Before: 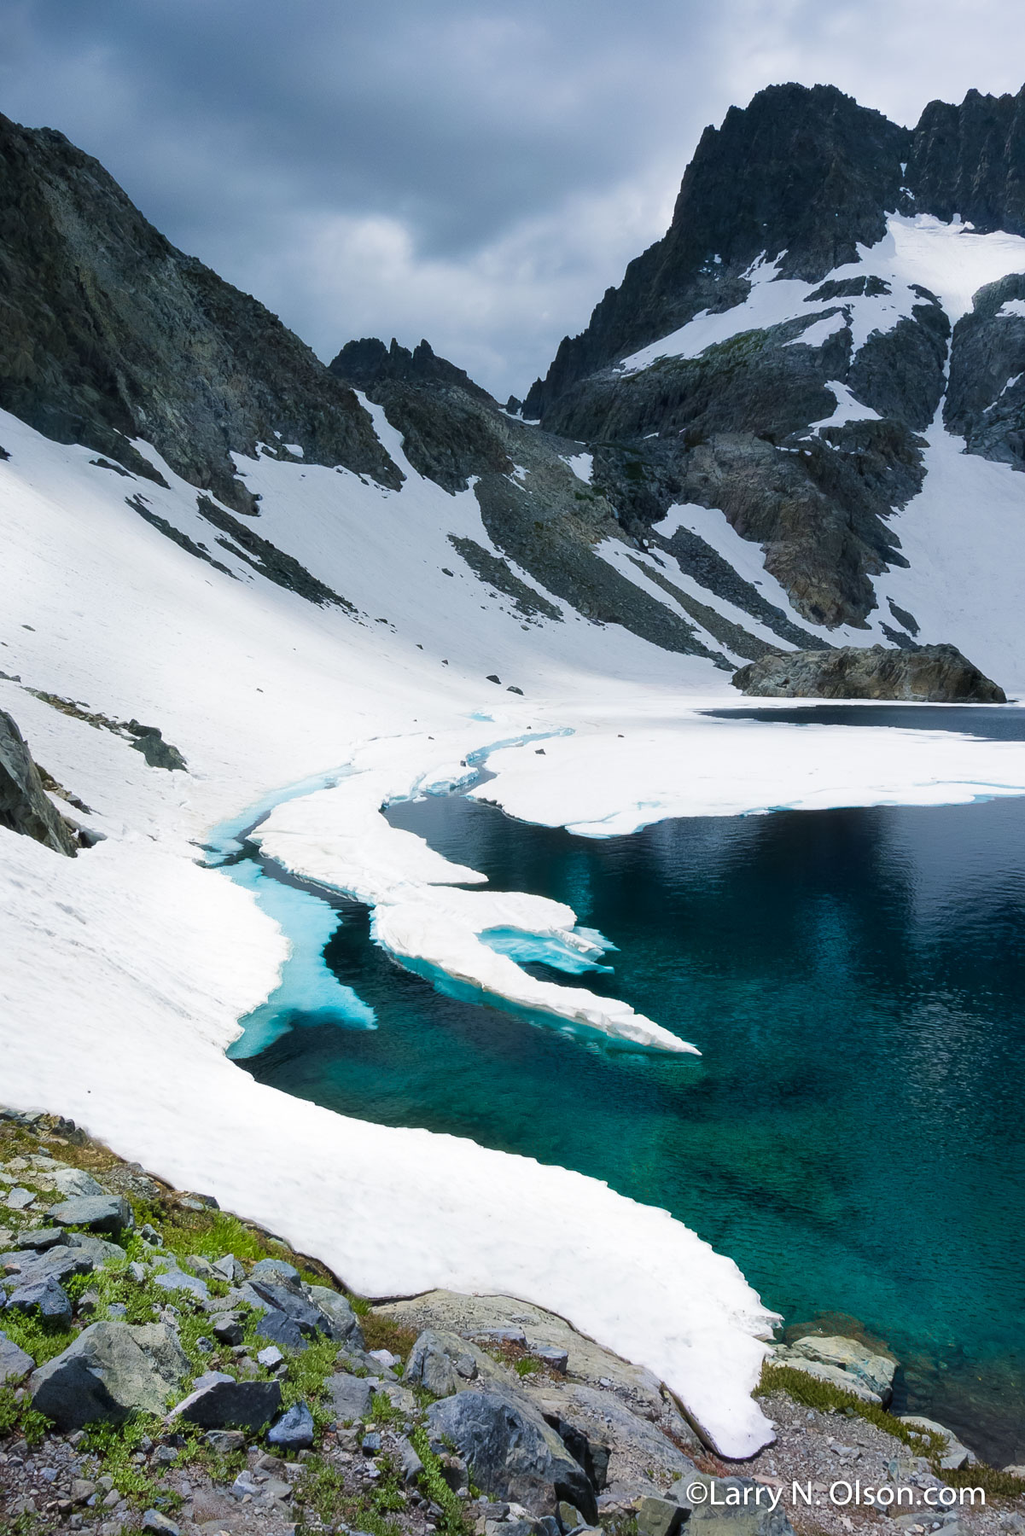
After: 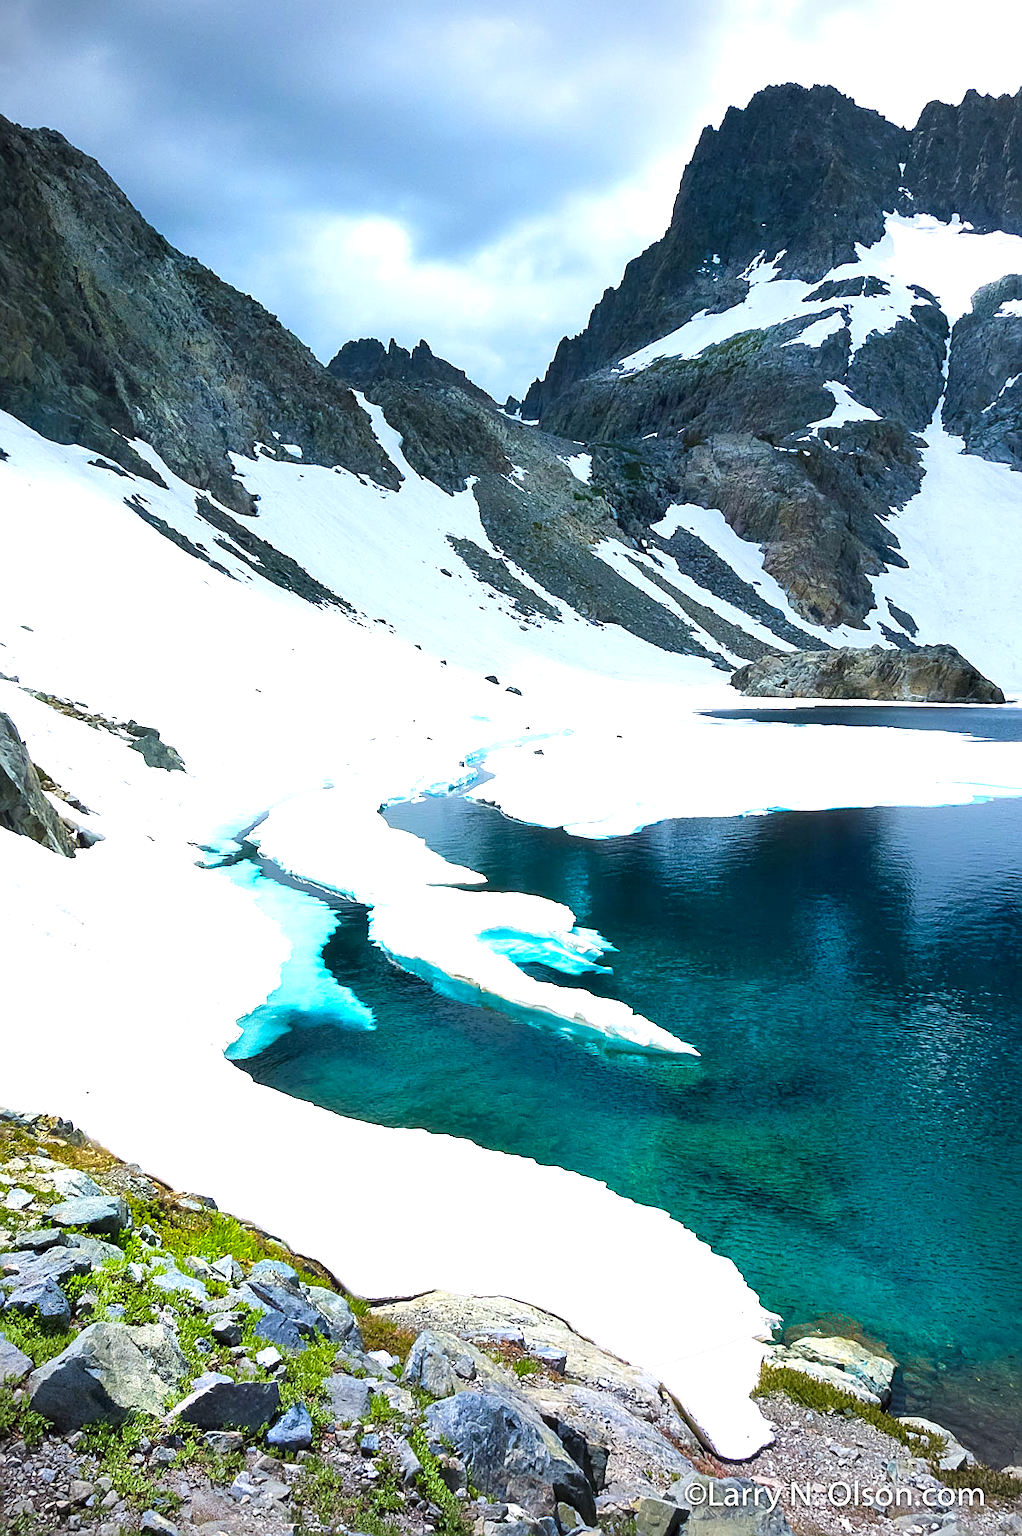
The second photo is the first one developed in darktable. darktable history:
vignetting: fall-off start 79.85%, brightness -0.216, unbound false
tone equalizer: edges refinement/feathering 500, mask exposure compensation -1.57 EV, preserve details no
sharpen: on, module defaults
crop and rotate: left 0.196%, bottom 0.013%
exposure: black level correction 0, exposure 1 EV, compensate highlight preservation false
color balance rgb: perceptual saturation grading › global saturation 36.342%
